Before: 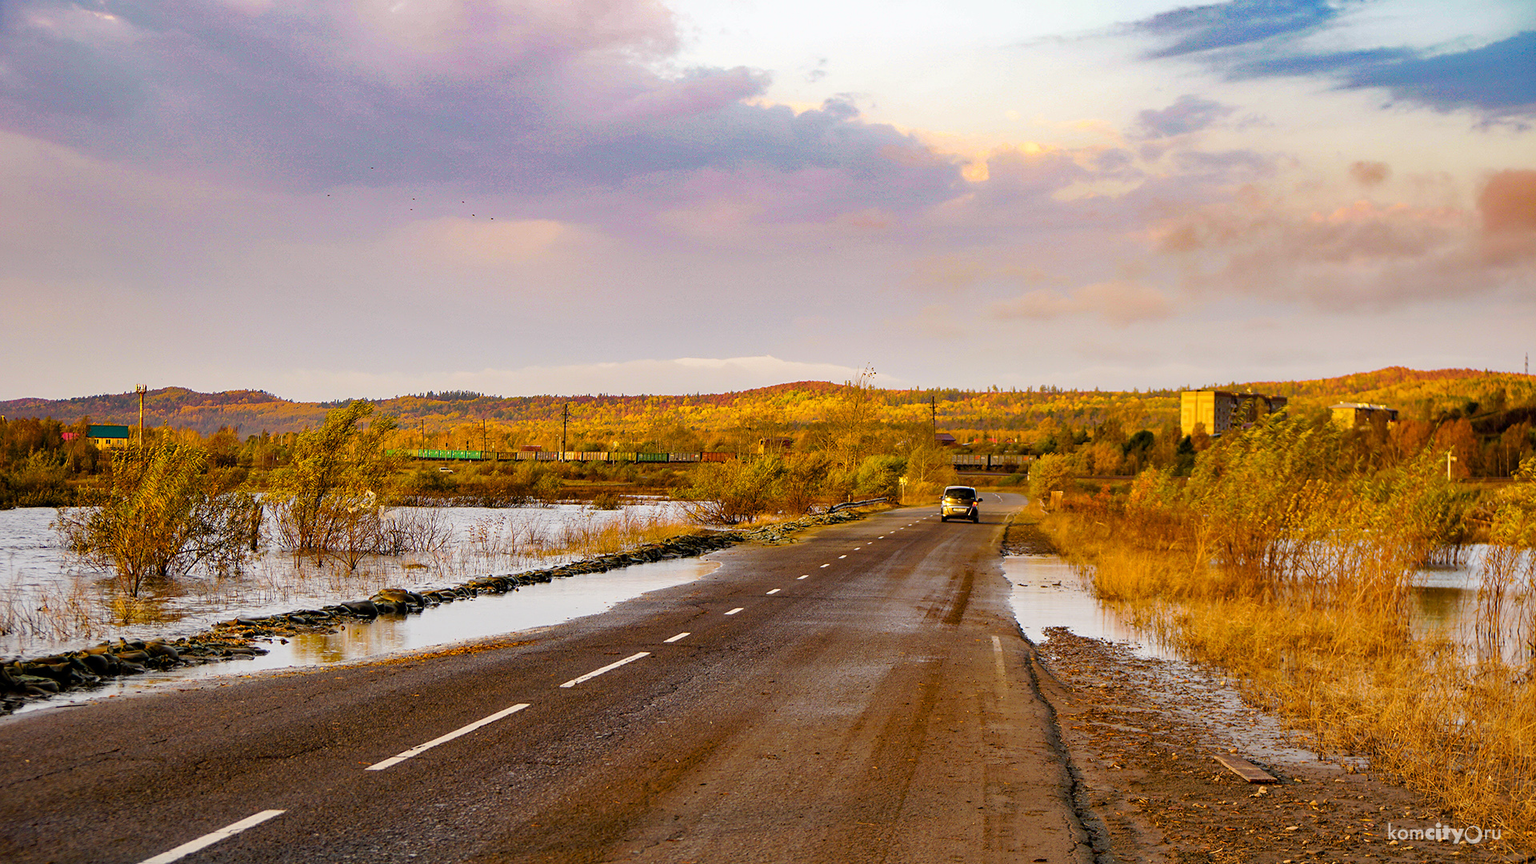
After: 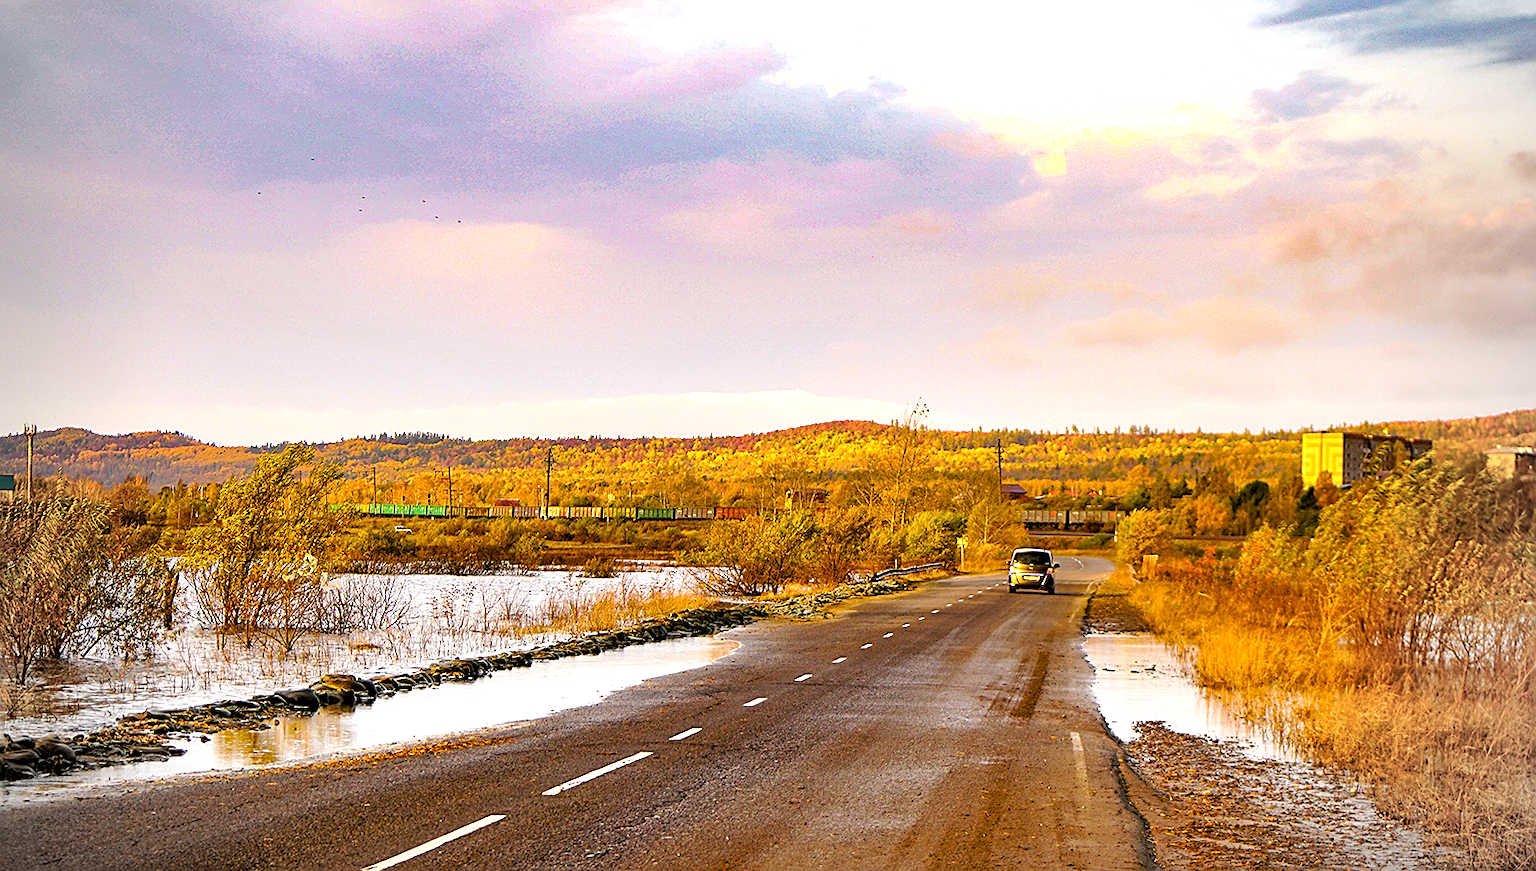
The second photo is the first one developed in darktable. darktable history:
crop and rotate: left 7.639%, top 4.525%, right 10.601%, bottom 12.992%
exposure: exposure 0.479 EV, compensate highlight preservation false
sharpen: on, module defaults
levels: white 99.94%, levels [0, 0.476, 0.951]
vignetting: fall-off radius 31.36%, brightness -0.286, unbound false
